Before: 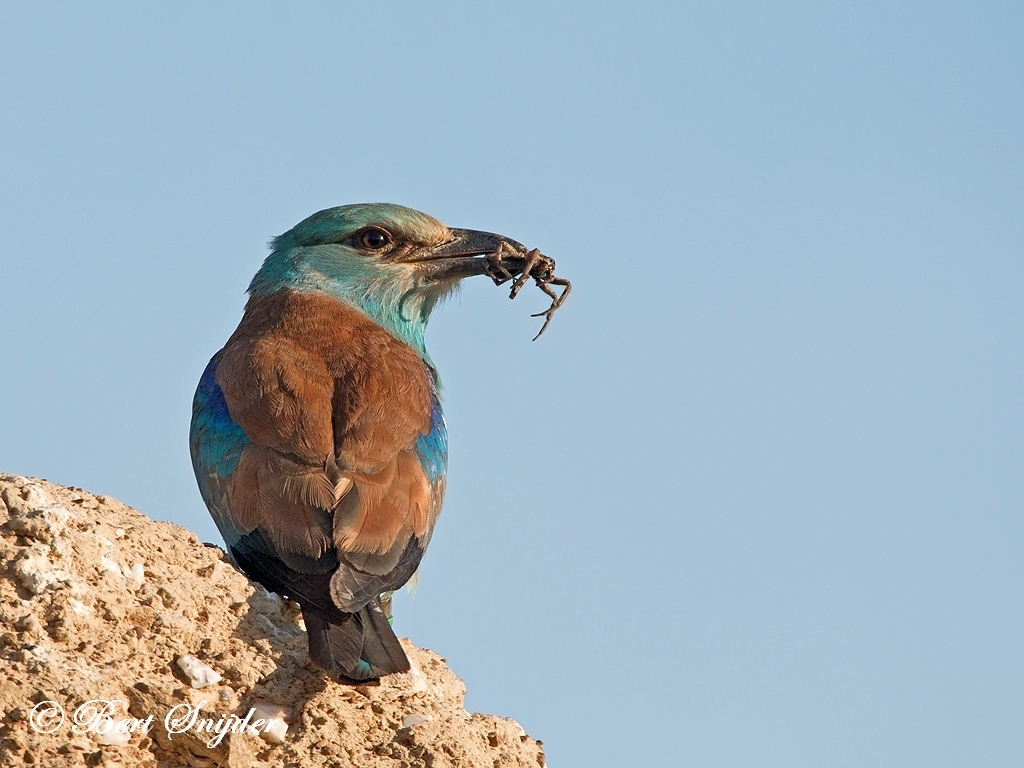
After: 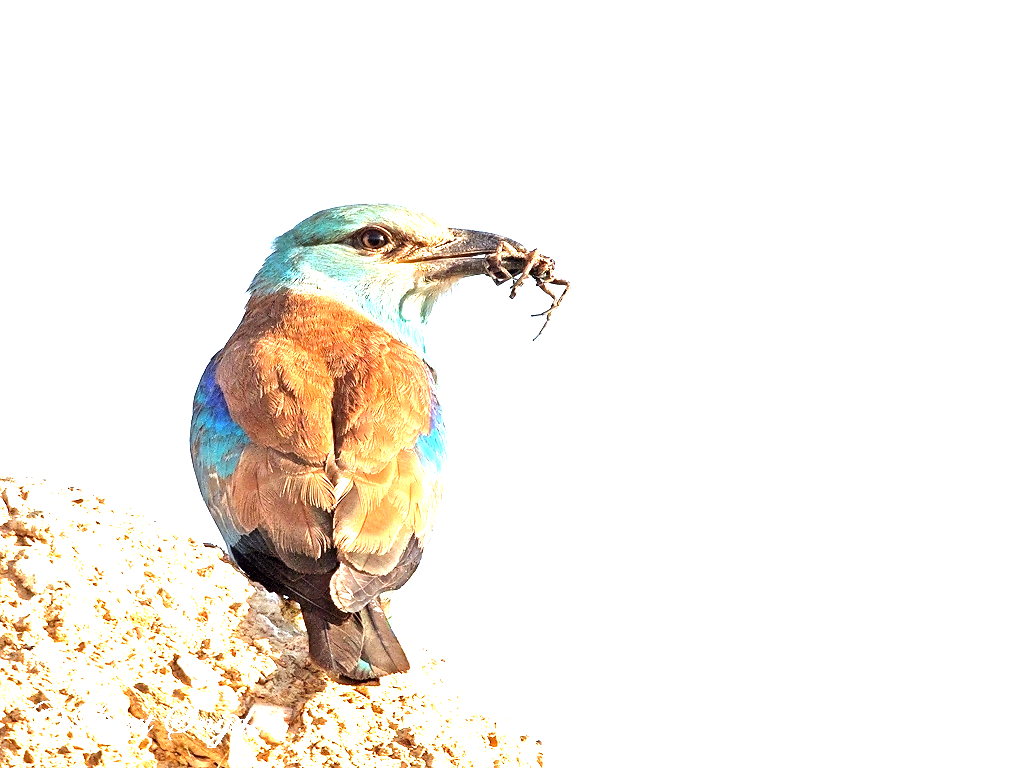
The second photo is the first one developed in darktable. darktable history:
exposure: black level correction 0, exposure 2.088 EV, compensate exposure bias true, compensate highlight preservation false
tone equalizer: -8 EV -0.417 EV, -7 EV -0.389 EV, -6 EV -0.333 EV, -5 EV -0.222 EV, -3 EV 0.222 EV, -2 EV 0.333 EV, -1 EV 0.389 EV, +0 EV 0.417 EV, edges refinement/feathering 500, mask exposure compensation -1.57 EV, preserve details no
rgb levels: mode RGB, independent channels, levels [[0, 0.5, 1], [0, 0.521, 1], [0, 0.536, 1]]
